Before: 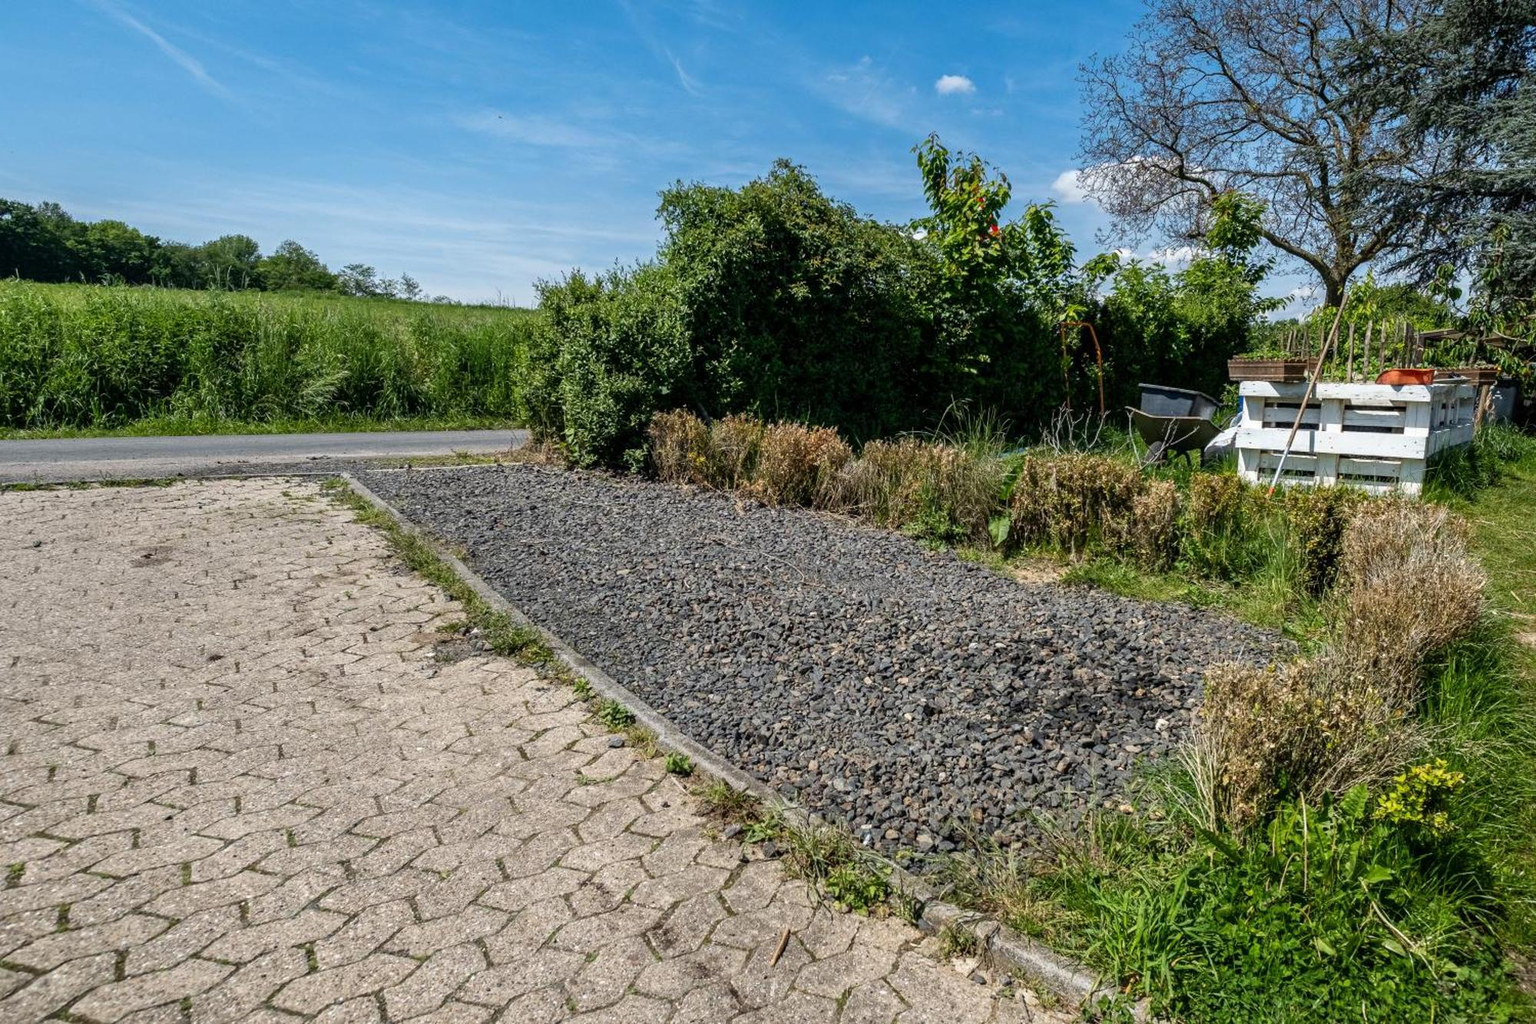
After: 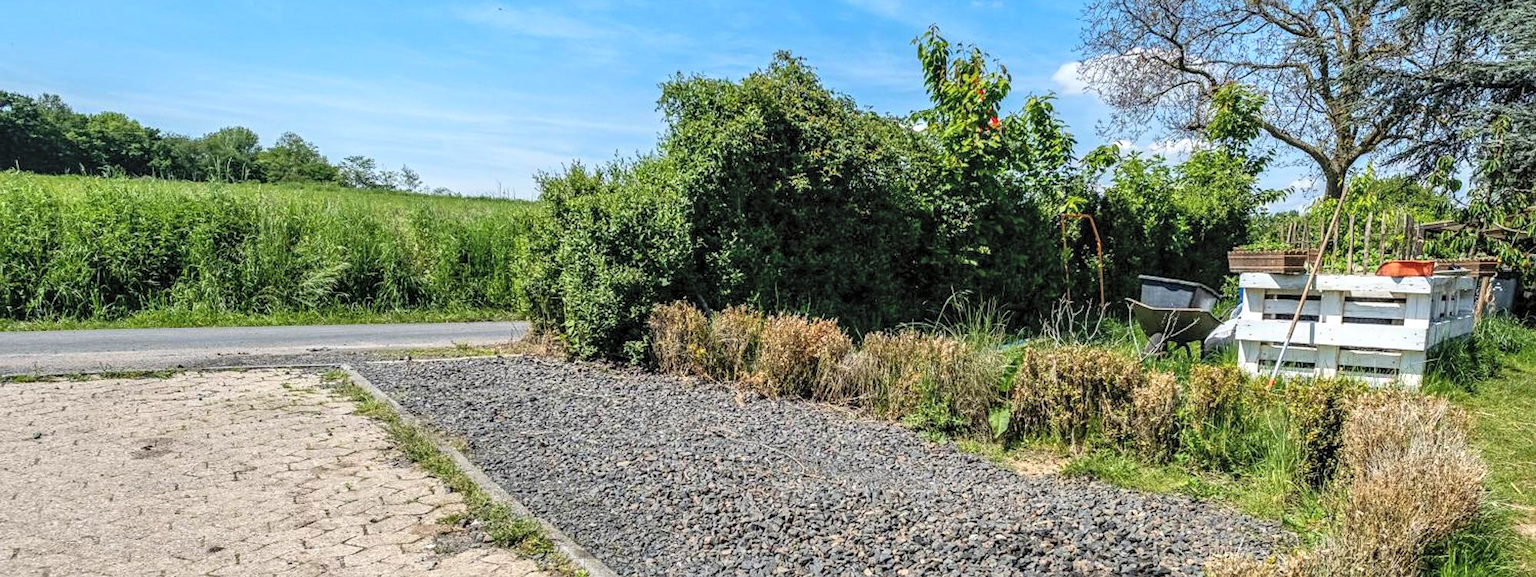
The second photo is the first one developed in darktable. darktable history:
local contrast: on, module defaults
sharpen: amount 0.2
contrast brightness saturation: contrast 0.102, brightness 0.295, saturation 0.143
crop and rotate: top 10.59%, bottom 32.944%
